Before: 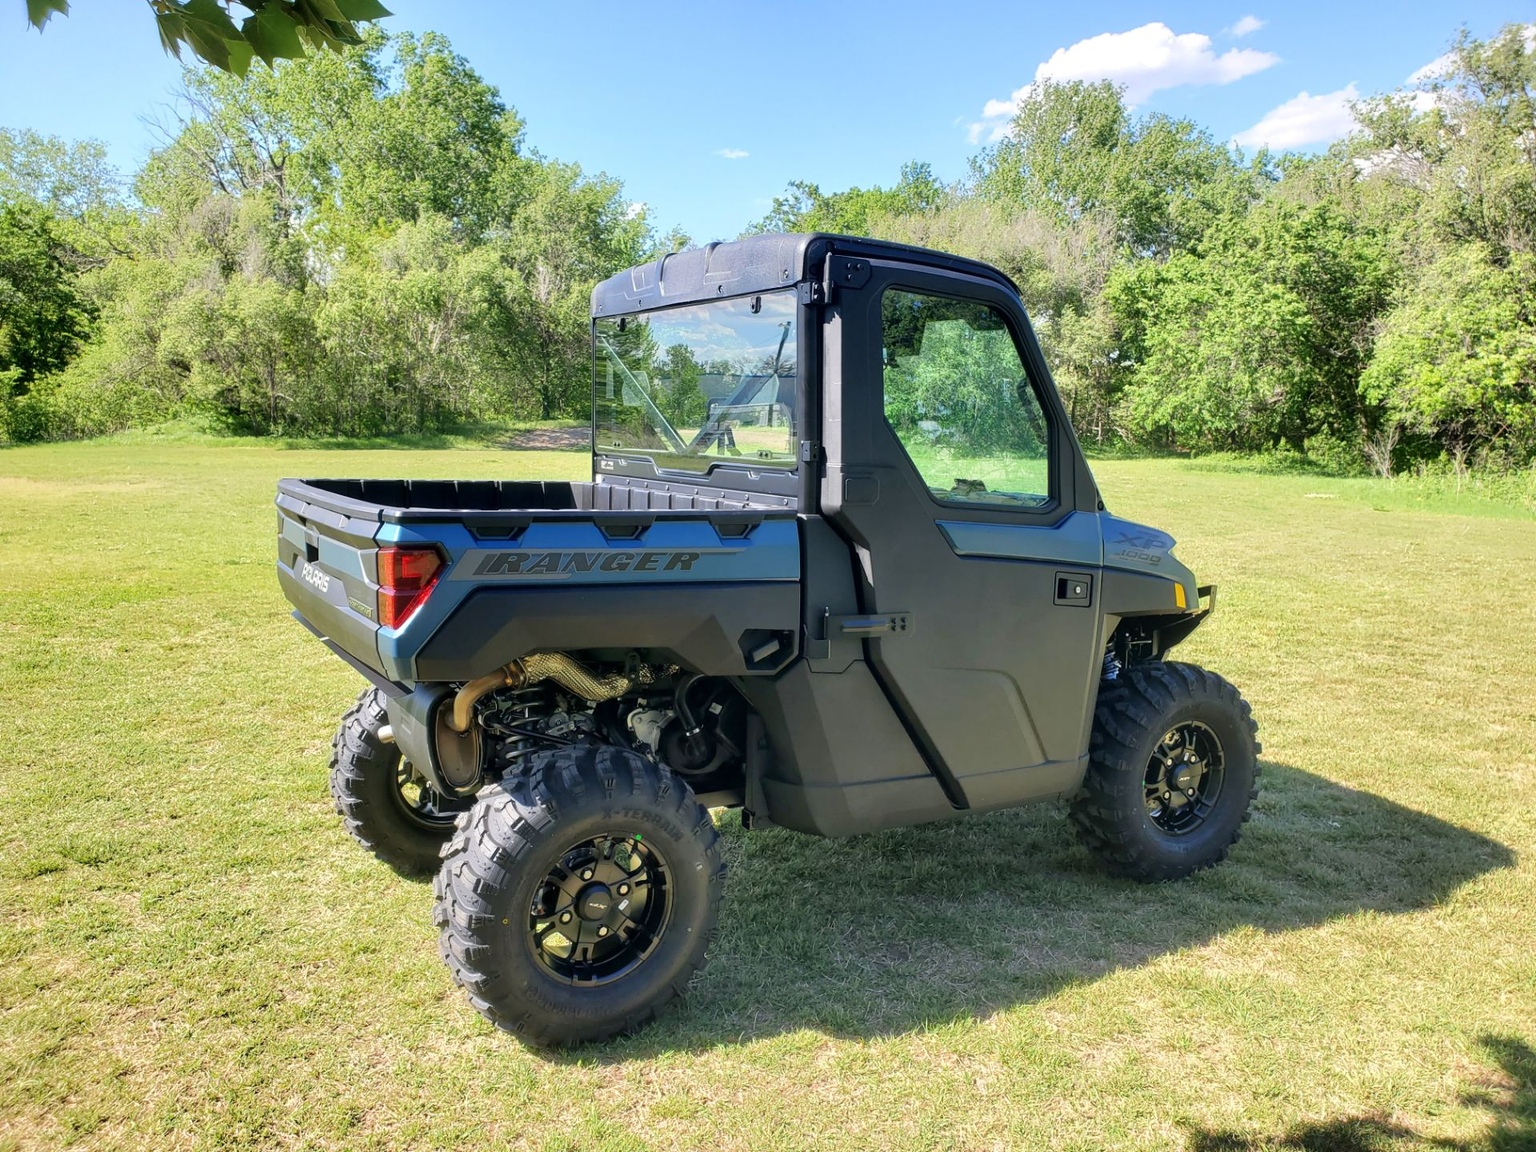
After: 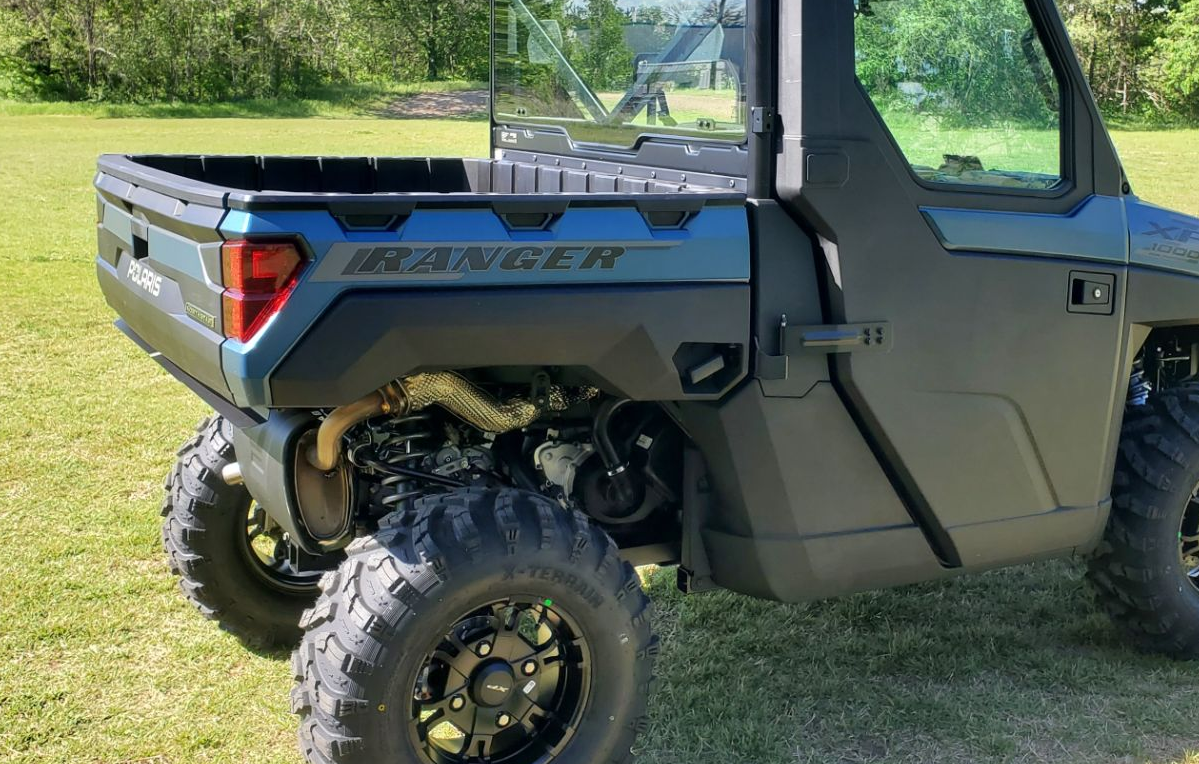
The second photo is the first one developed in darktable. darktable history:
crop: left 13.051%, top 30.841%, right 24.474%, bottom 16.079%
